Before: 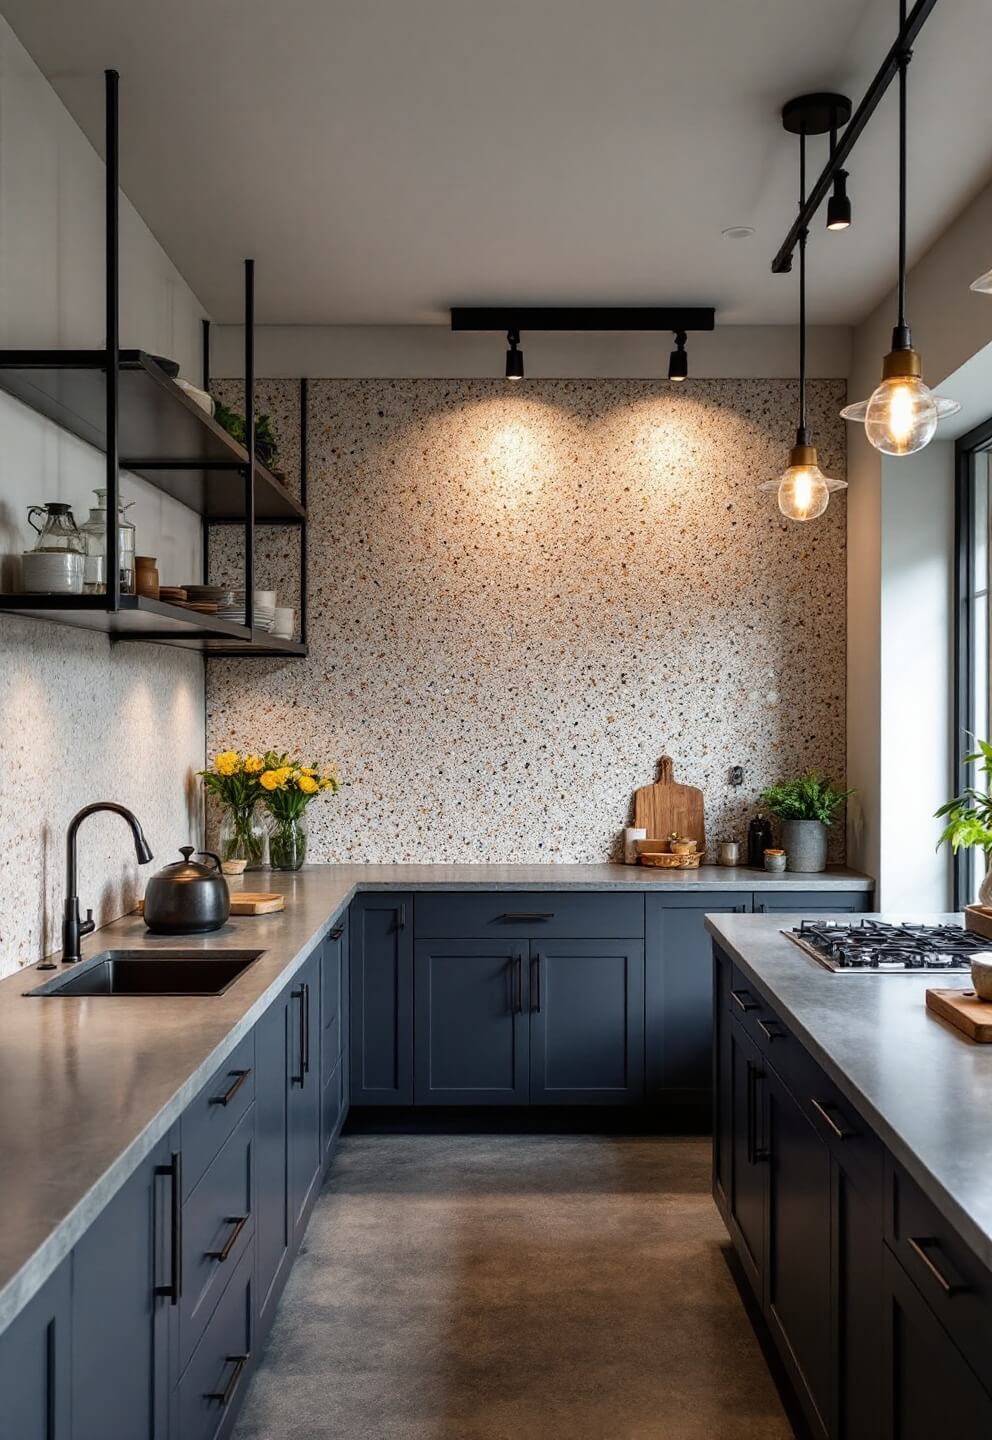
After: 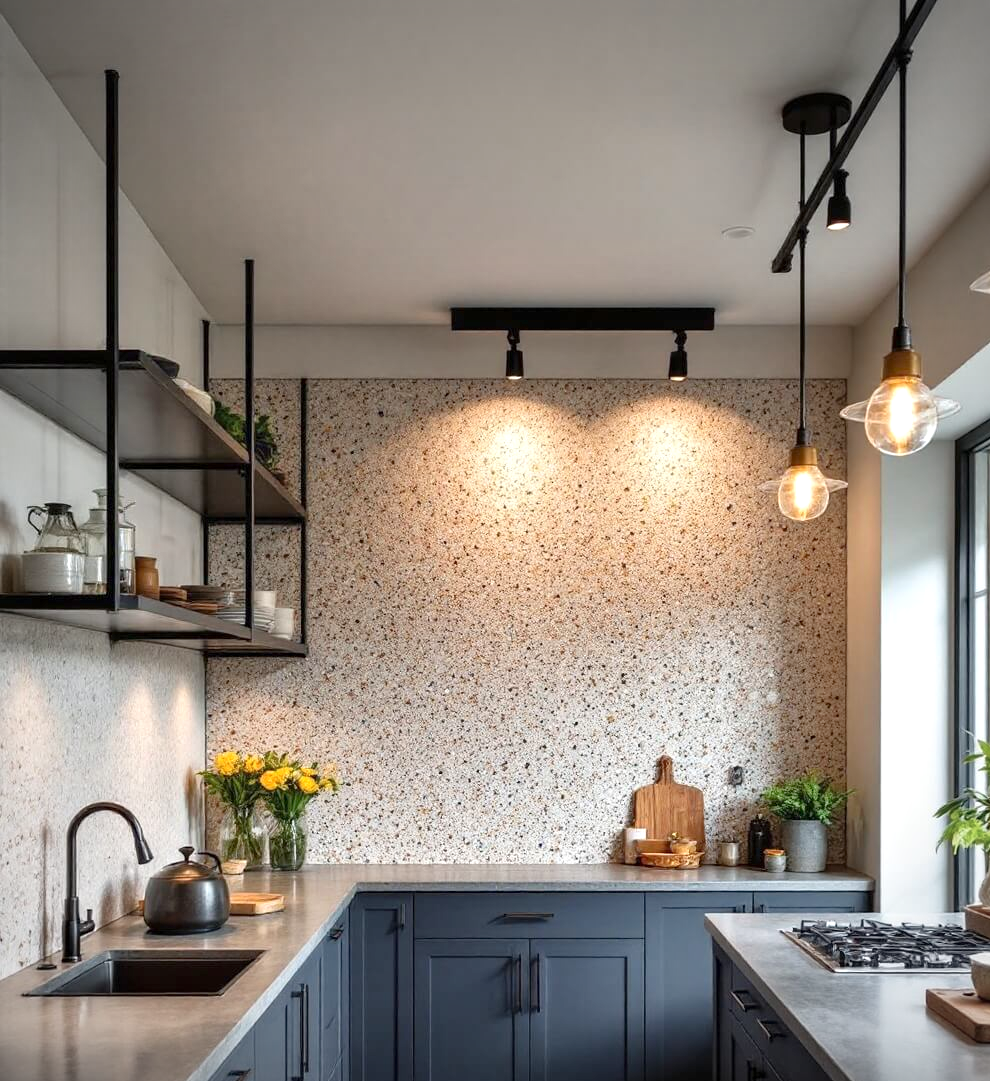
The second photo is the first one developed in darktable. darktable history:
crop: bottom 24.893%
exposure: exposure 0.131 EV, compensate highlight preservation false
tone equalizer: -8 EV 0.972 EV, -7 EV 1.02 EV, -6 EV 0.974 EV, -5 EV 0.98 EV, -4 EV 1.01 EV, -3 EV 0.738 EV, -2 EV 0.497 EV, -1 EV 0.256 EV, mask exposure compensation -0.51 EV
vignetting: fall-off radius 61.2%, unbound false
